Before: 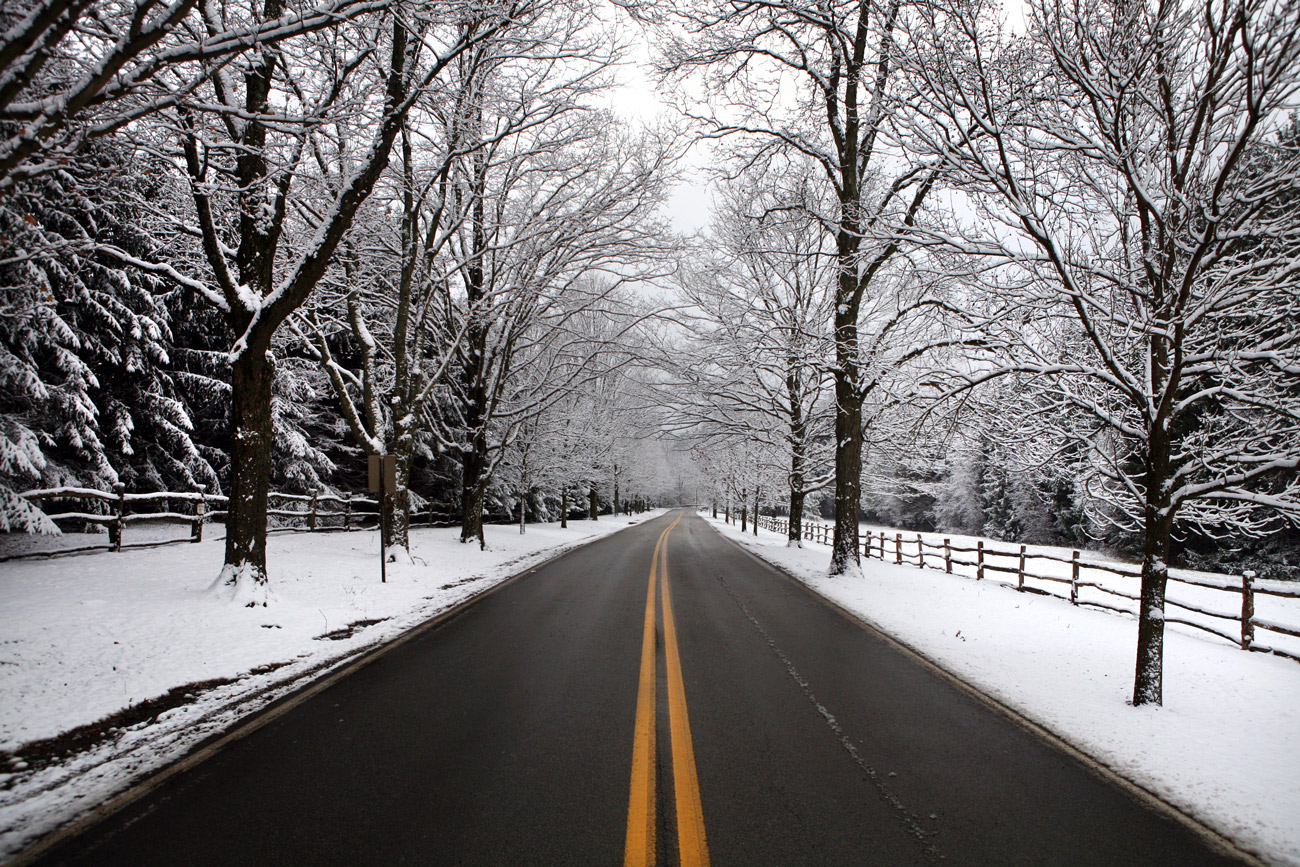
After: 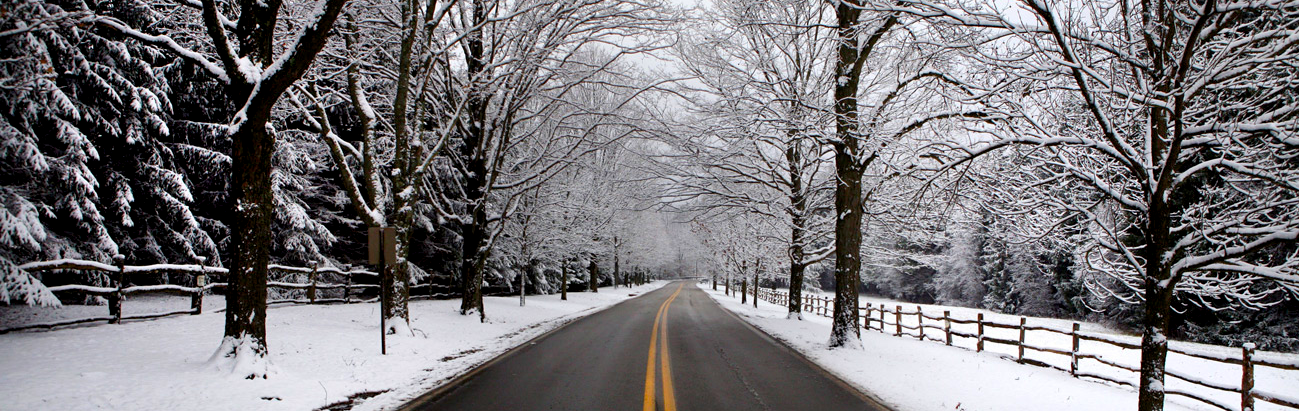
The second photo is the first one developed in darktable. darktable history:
color balance rgb: shadows lift › chroma 1.538%, shadows lift › hue 257.16°, global offset › luminance -0.467%, perceptual saturation grading › global saturation 19.925%, global vibrance 20%
crop and rotate: top 26.371%, bottom 26.216%
